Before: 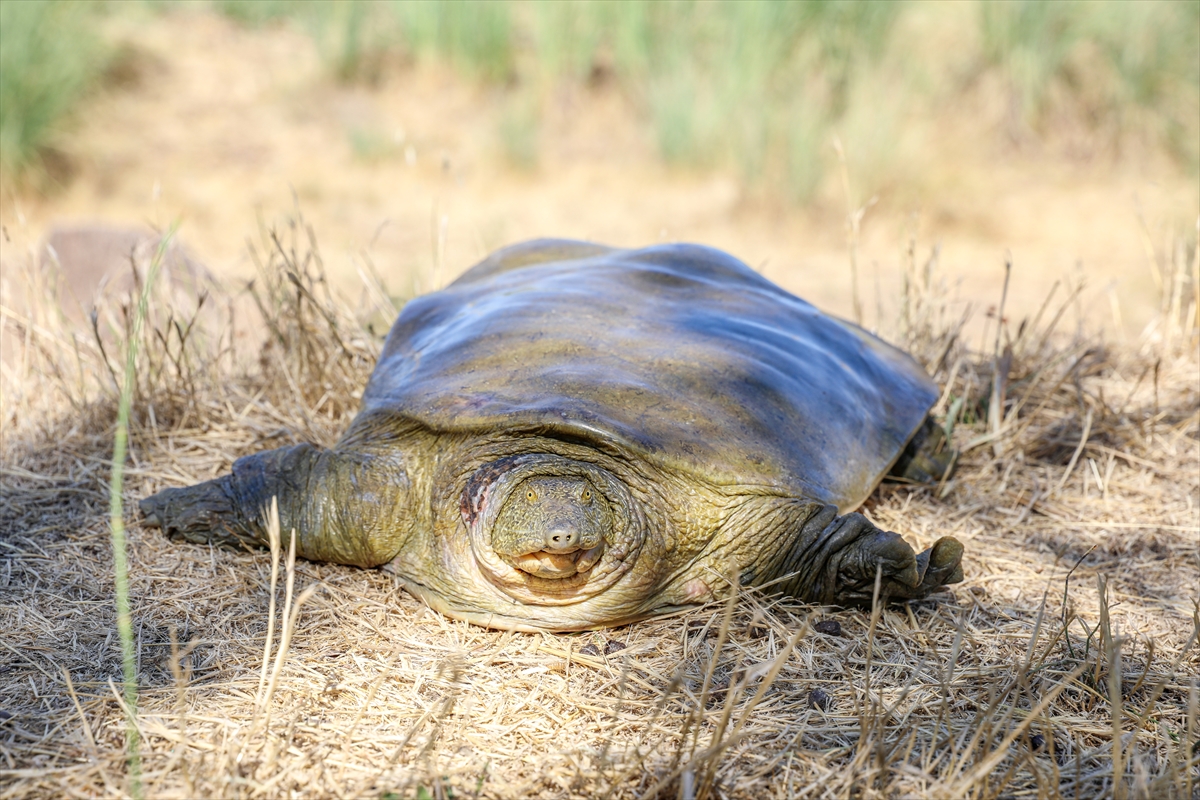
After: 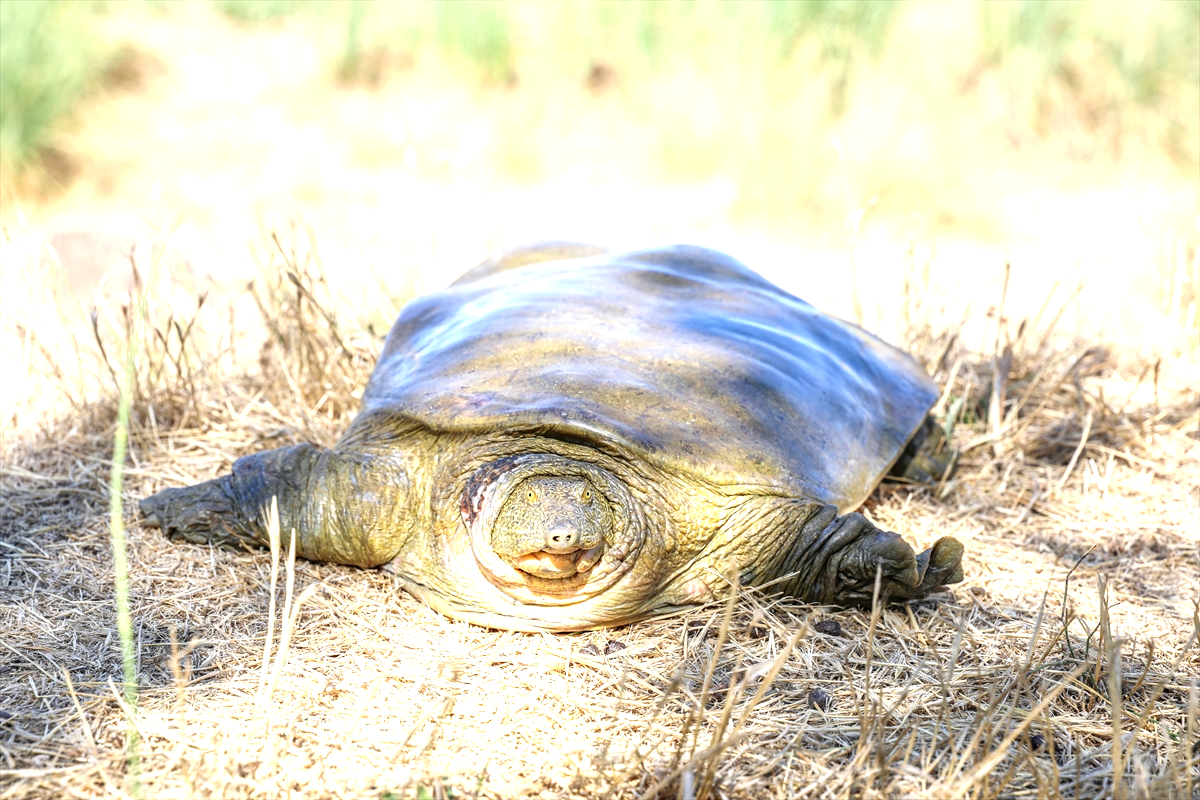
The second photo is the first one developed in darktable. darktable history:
exposure: black level correction 0, exposure 0.954 EV, compensate highlight preservation false
